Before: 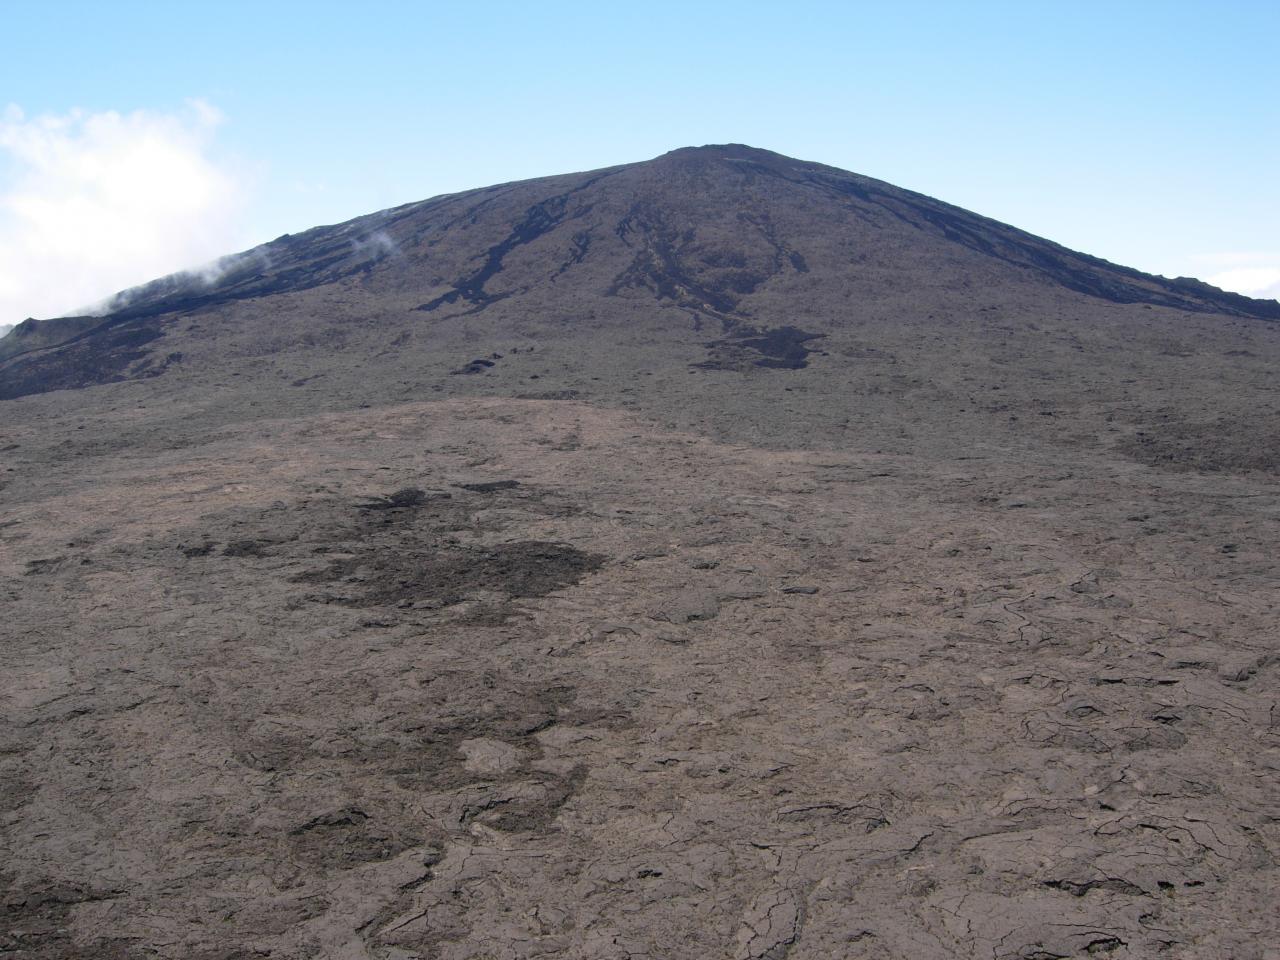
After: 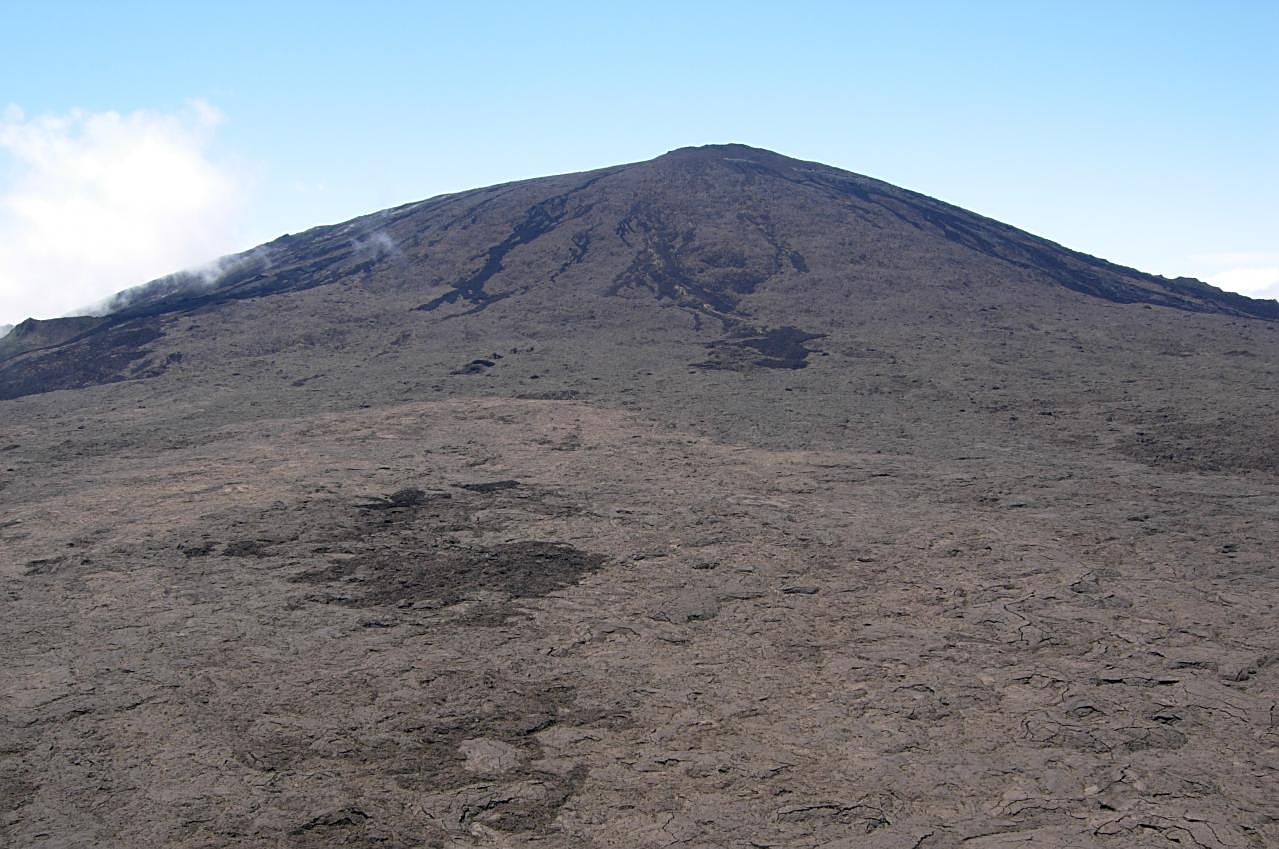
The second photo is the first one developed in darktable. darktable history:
crop and rotate: top 0%, bottom 11.471%
sharpen: on, module defaults
